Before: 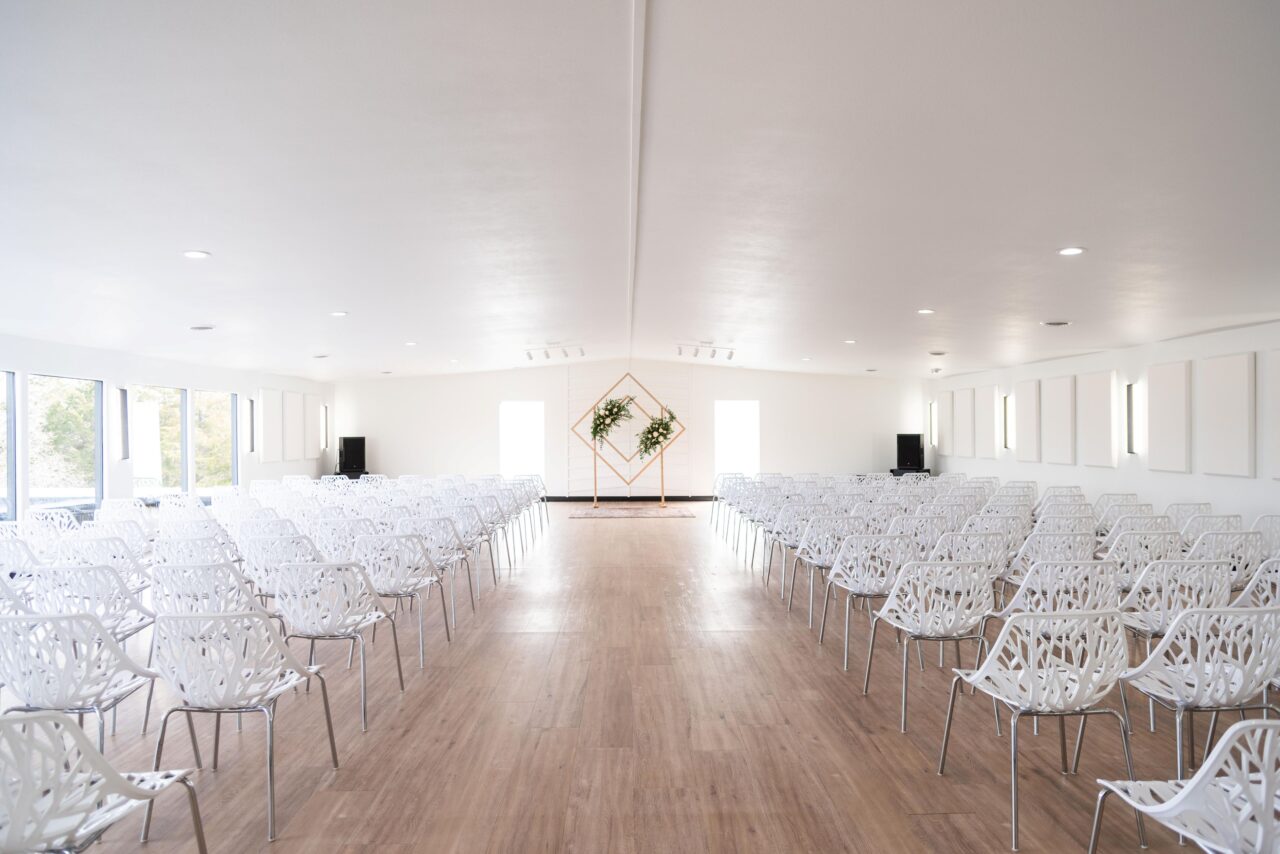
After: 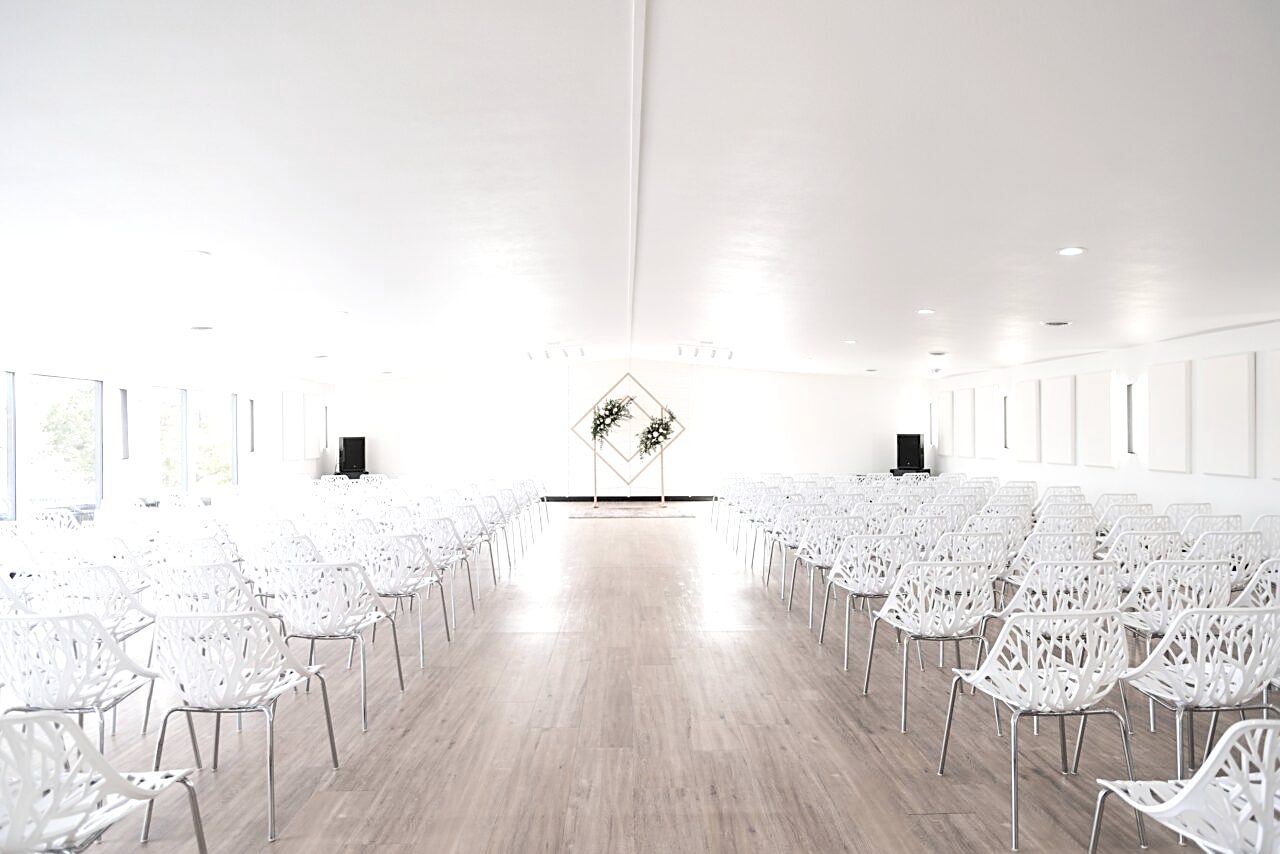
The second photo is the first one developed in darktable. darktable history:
sharpen: on, module defaults
contrast brightness saturation: brightness 0.18, saturation -0.5
tone equalizer: -8 EV -0.417 EV, -7 EV -0.389 EV, -6 EV -0.333 EV, -5 EV -0.222 EV, -3 EV 0.222 EV, -2 EV 0.333 EV, -1 EV 0.389 EV, +0 EV 0.417 EV, edges refinement/feathering 500, mask exposure compensation -1.57 EV, preserve details no
